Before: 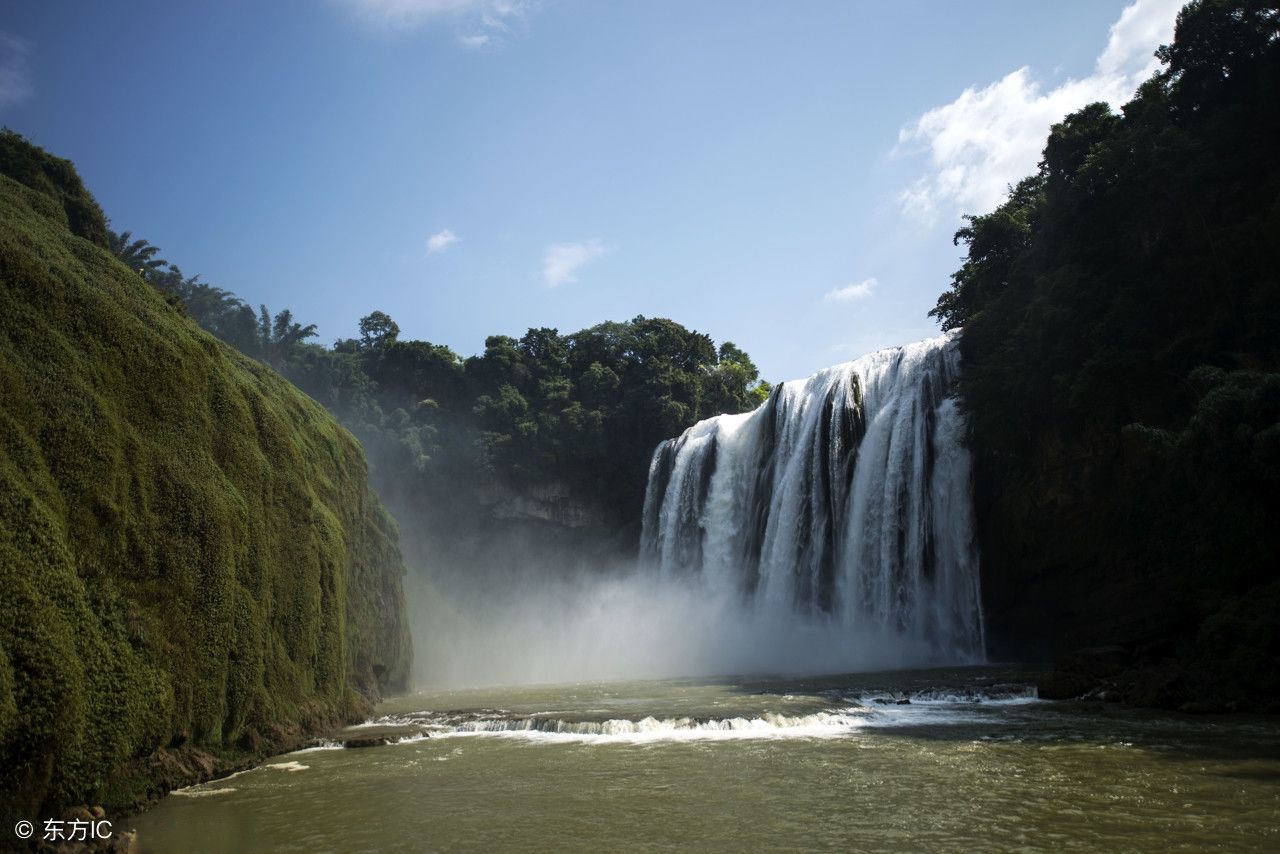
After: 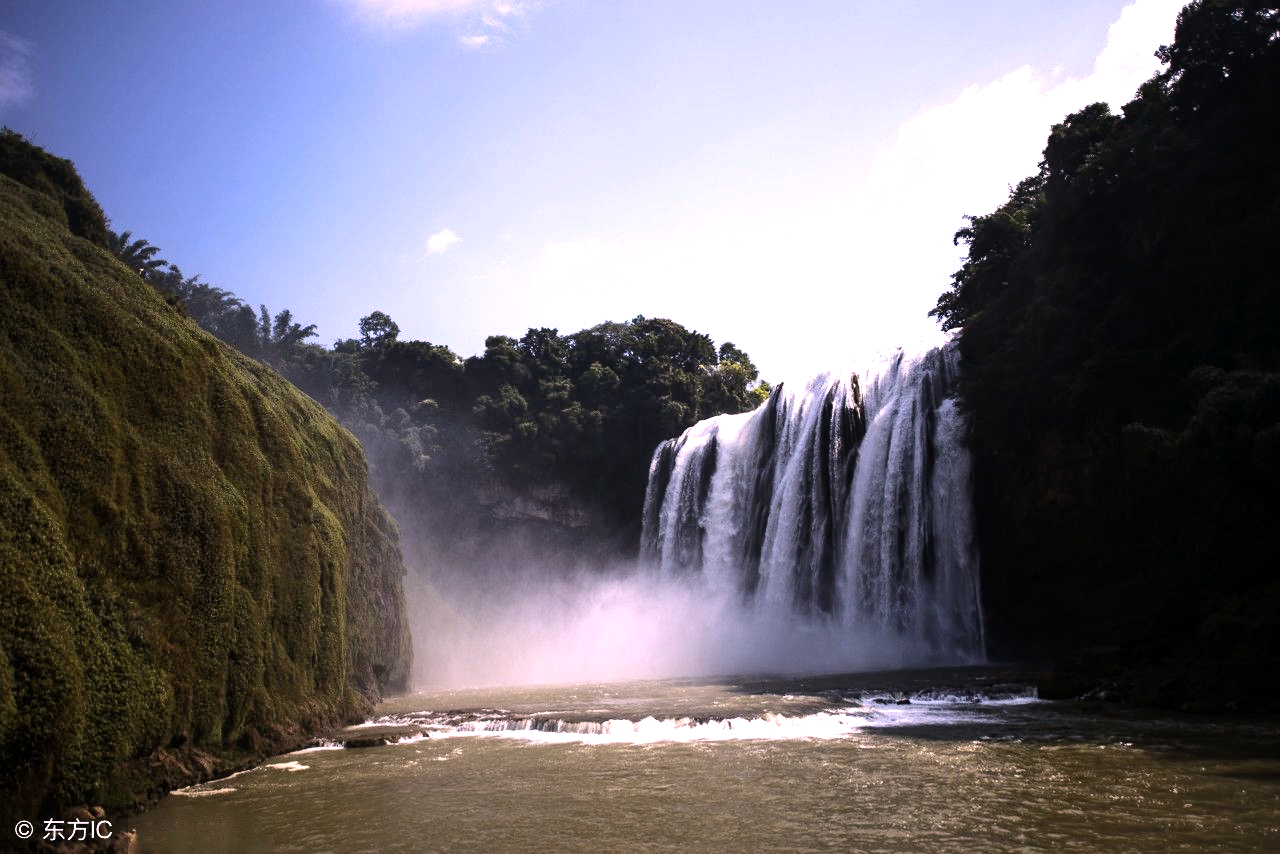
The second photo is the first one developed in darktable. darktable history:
tone equalizer: -8 EV -0.75 EV, -7 EV -0.7 EV, -6 EV -0.6 EV, -5 EV -0.4 EV, -3 EV 0.4 EV, -2 EV 0.6 EV, -1 EV 0.7 EV, +0 EV 0.75 EV, edges refinement/feathering 500, mask exposure compensation -1.57 EV, preserve details no
white balance: red 1.188, blue 1.11
